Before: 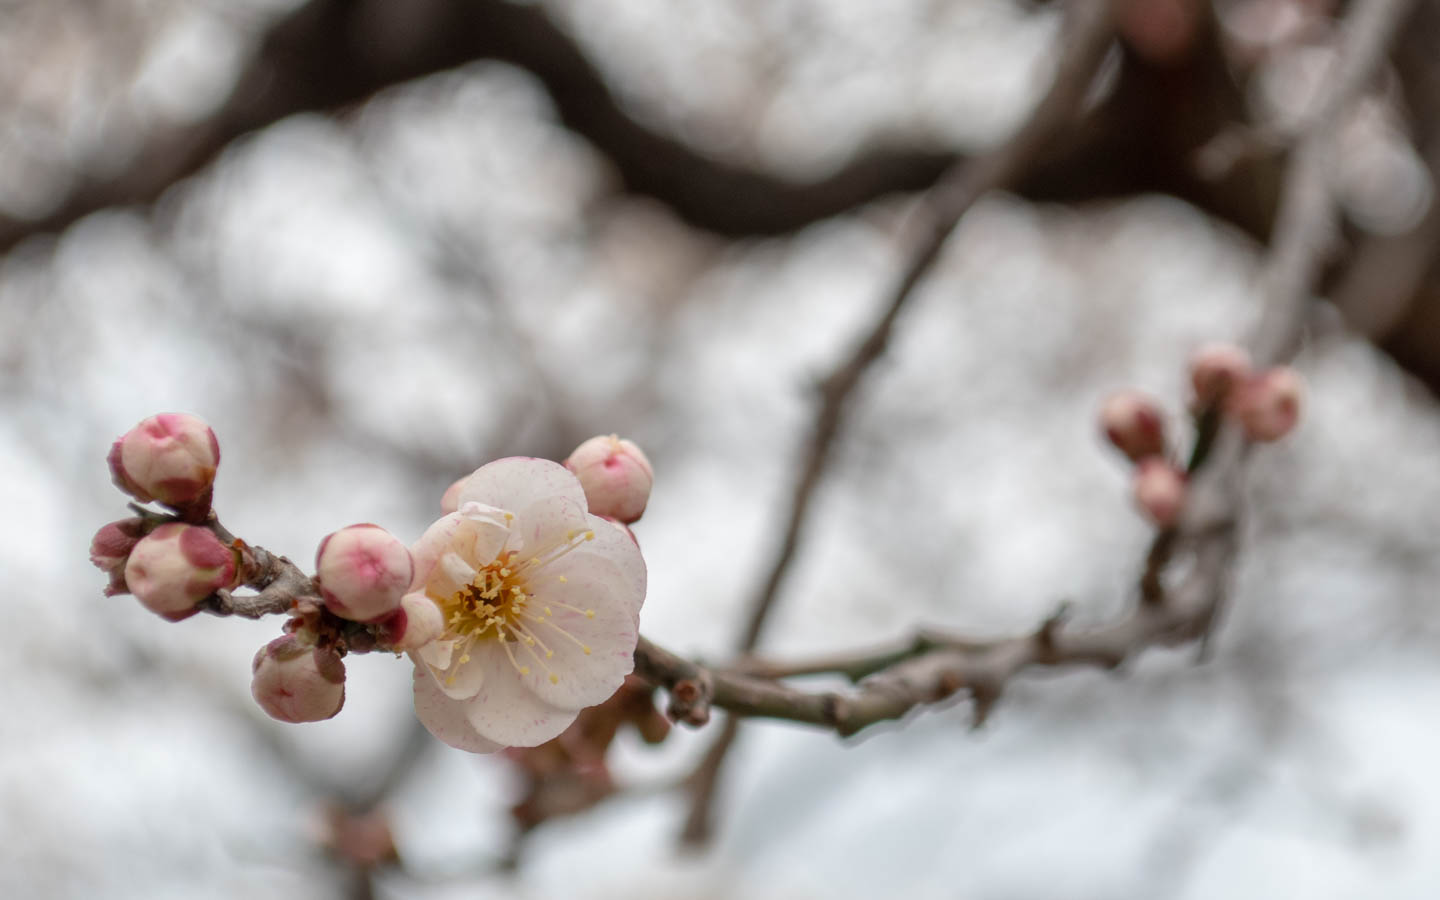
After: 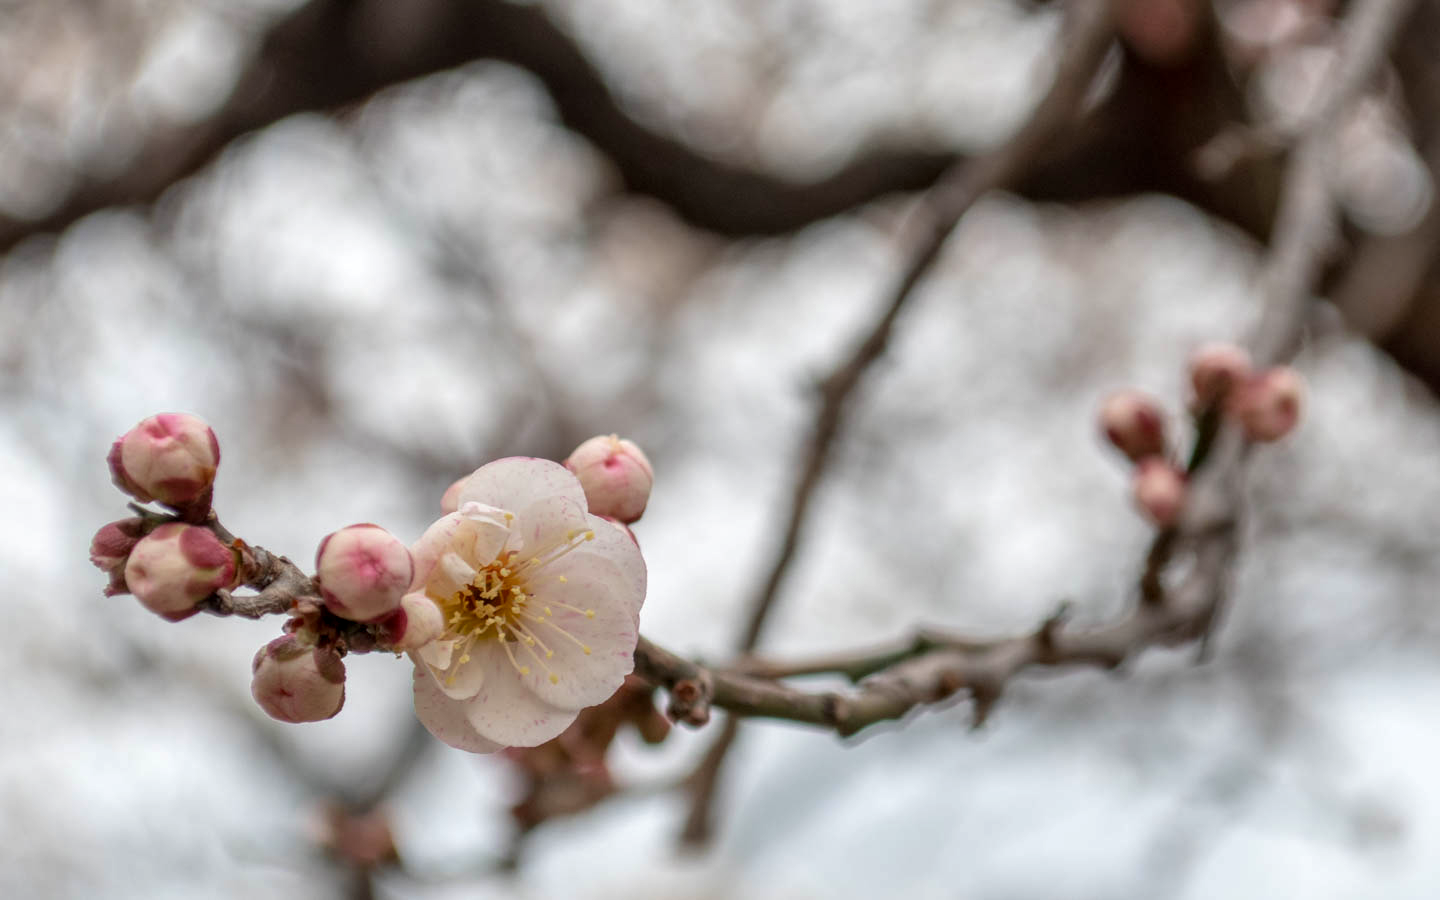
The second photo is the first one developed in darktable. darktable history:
velvia: strength 15%
local contrast: on, module defaults
